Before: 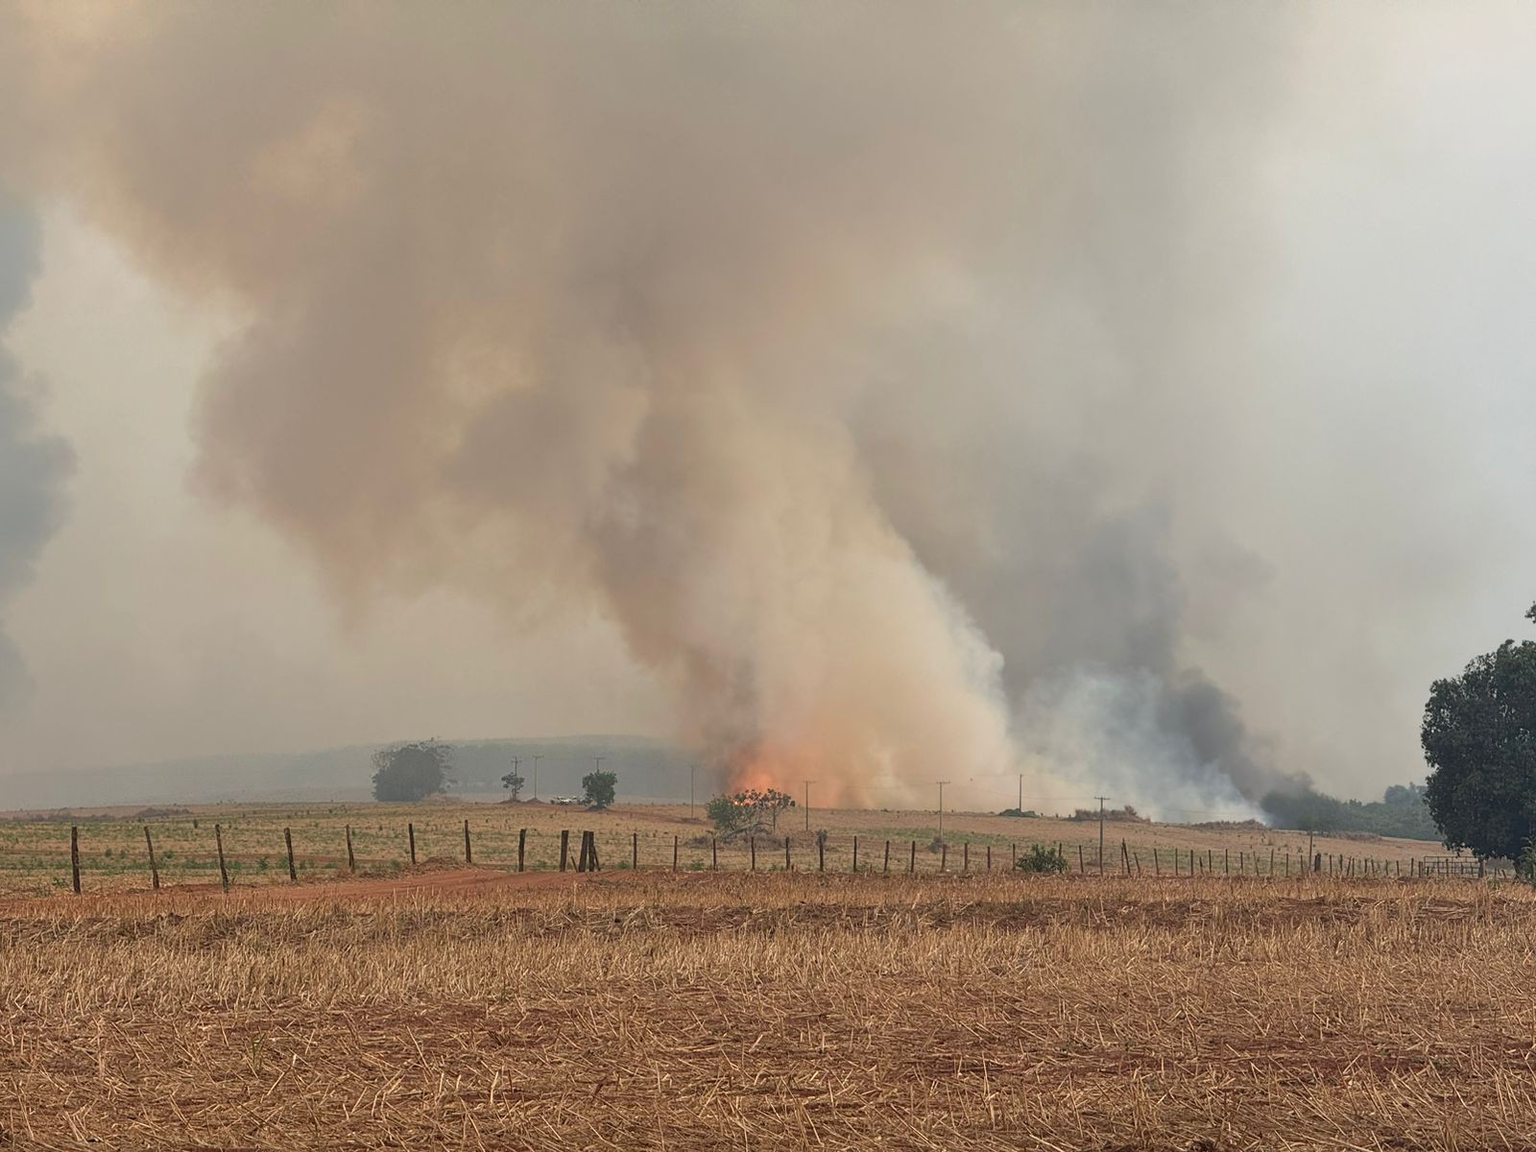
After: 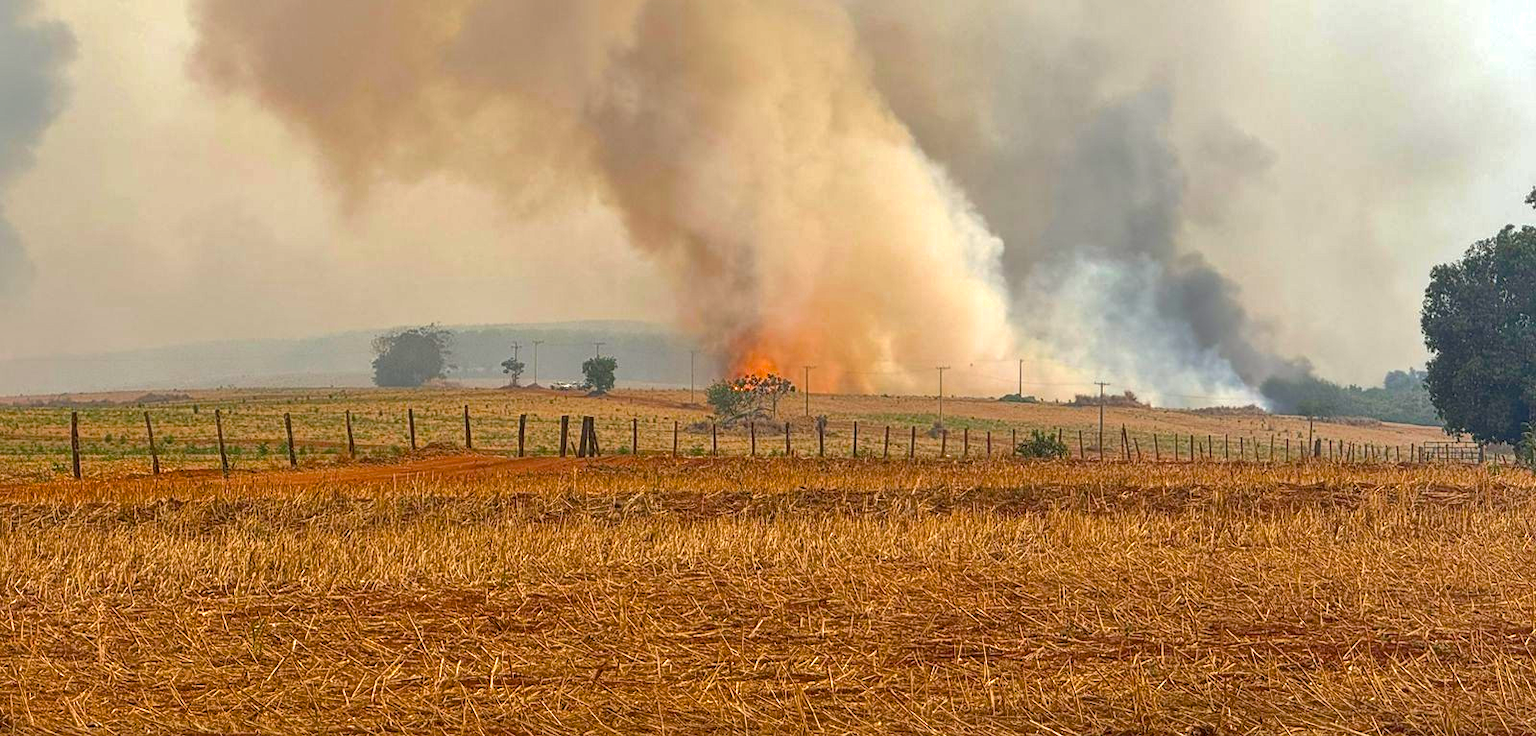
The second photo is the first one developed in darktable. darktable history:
crop and rotate: top 36.006%
exposure: black level correction 0, exposure 0.498 EV, compensate highlight preservation false
local contrast: on, module defaults
shadows and highlights: on, module defaults
color balance rgb: linear chroma grading › global chroma 15.405%, perceptual saturation grading › global saturation 25.864%, perceptual brilliance grading › highlights 10.178%, perceptual brilliance grading › mid-tones 4.656%, global vibrance 10.309%, saturation formula JzAzBz (2021)
